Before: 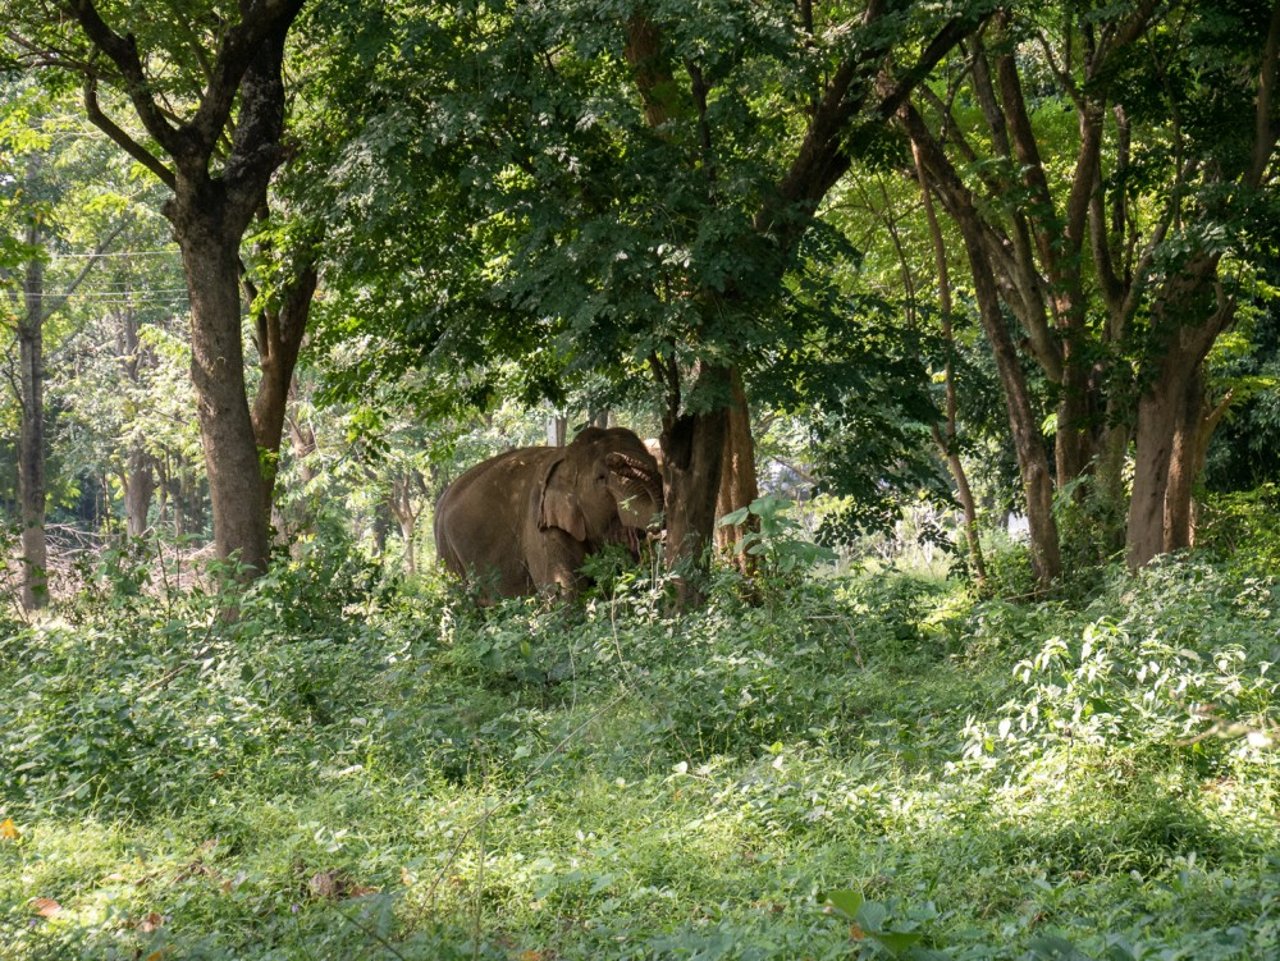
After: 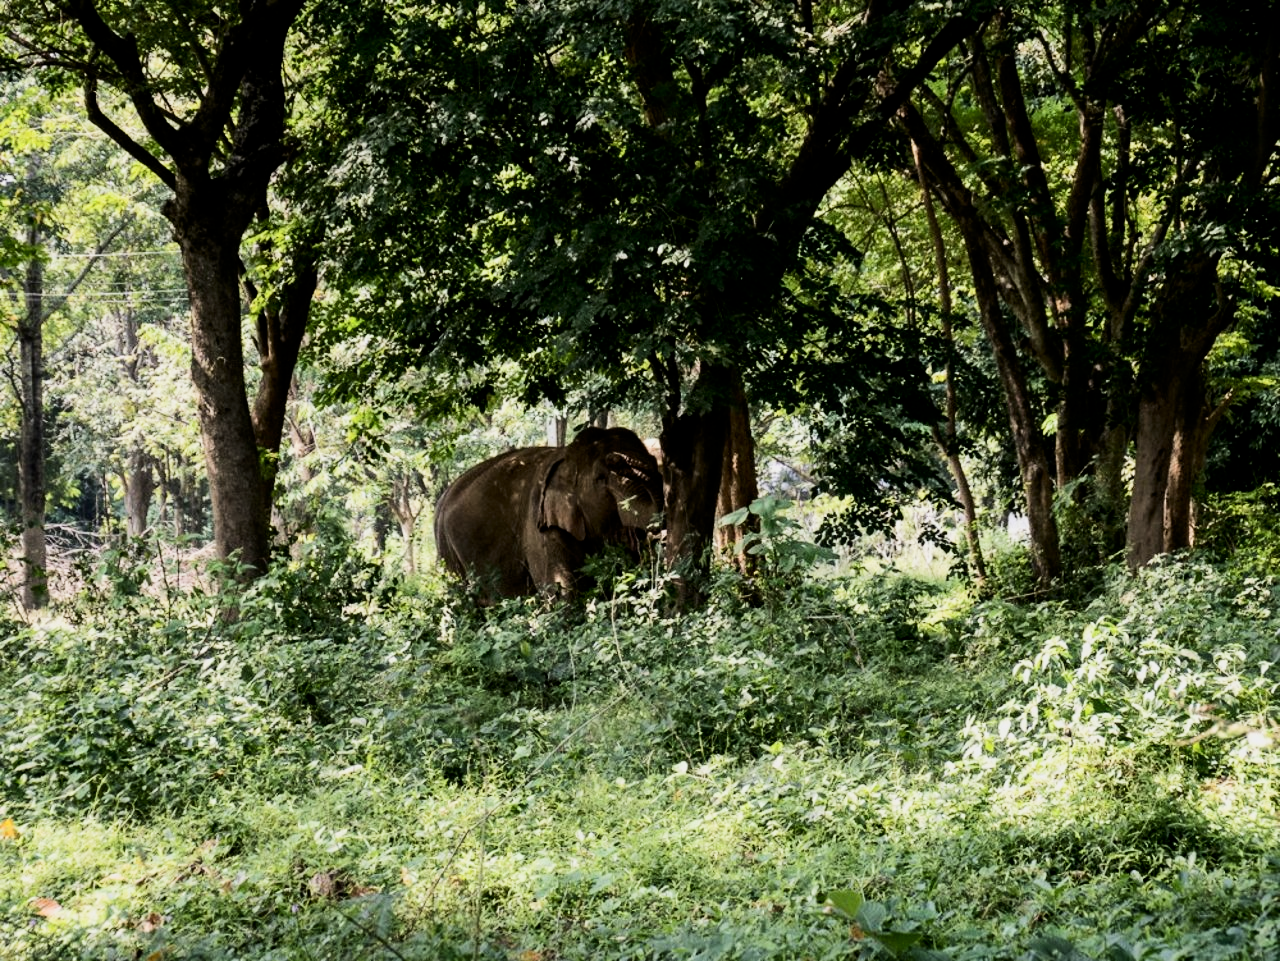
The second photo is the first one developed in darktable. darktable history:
filmic rgb: black relative exposure -5.09 EV, white relative exposure 3.96 EV, threshold 5.98 EV, hardness 2.88, contrast 1.301, highlights saturation mix -29.81%, enable highlight reconstruction true
contrast brightness saturation: contrast 0.221
